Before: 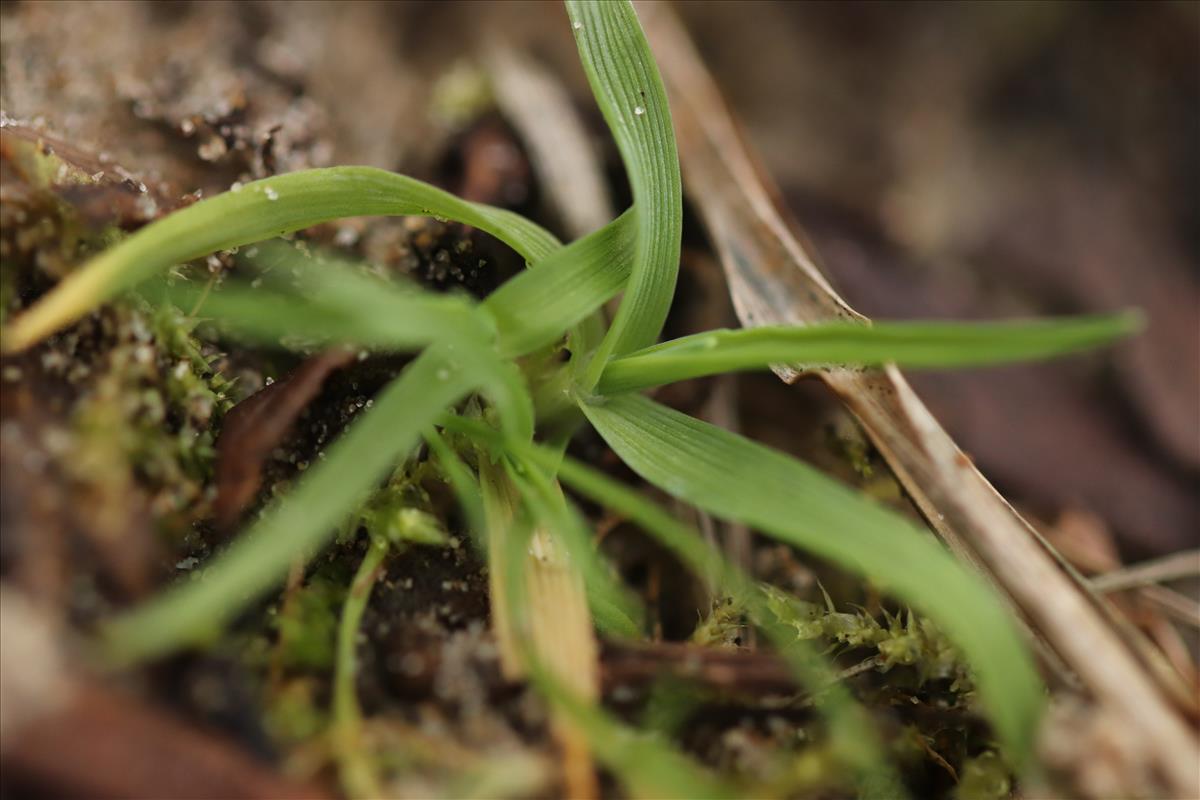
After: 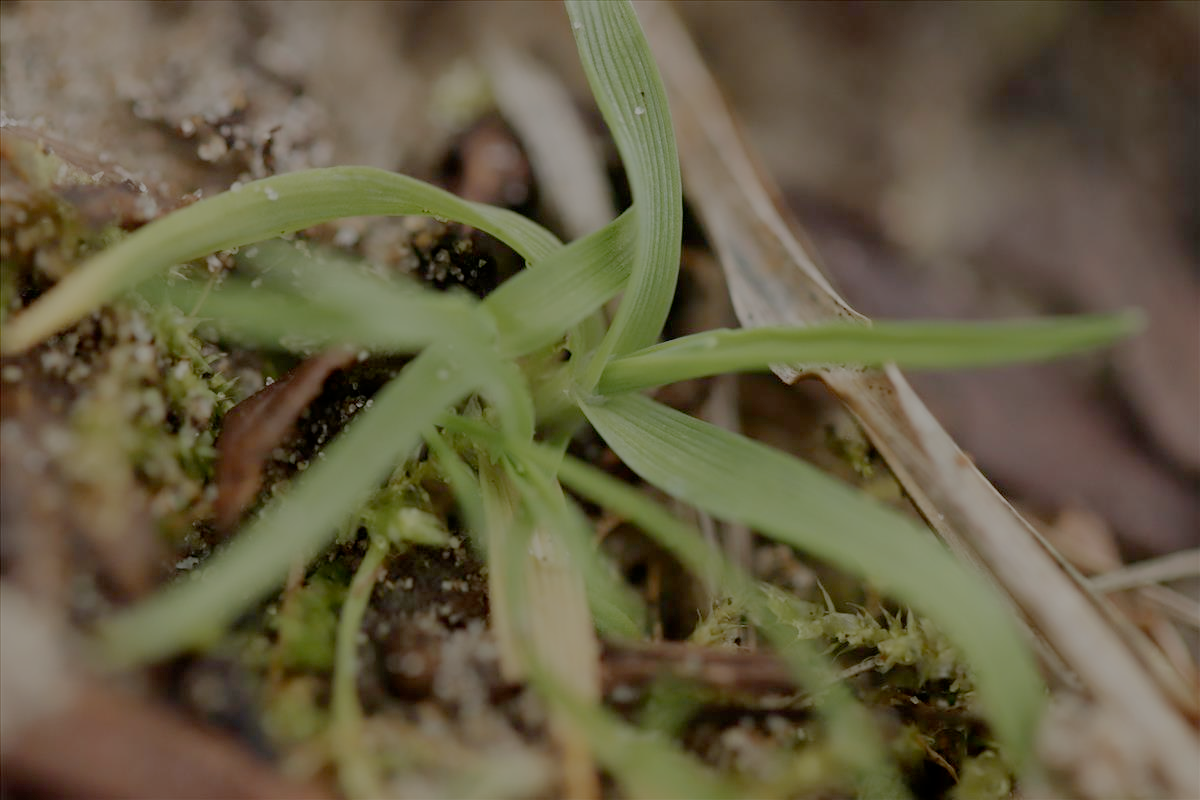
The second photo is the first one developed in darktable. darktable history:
filmic rgb: white relative exposure 8 EV, threshold 3 EV, structure ↔ texture 100%, target black luminance 0%, hardness 2.44, latitude 76.53%, contrast 0.562, shadows ↔ highlights balance 0%, preserve chrominance no, color science v4 (2020), iterations of high-quality reconstruction 10, type of noise poissonian, enable highlight reconstruction true
